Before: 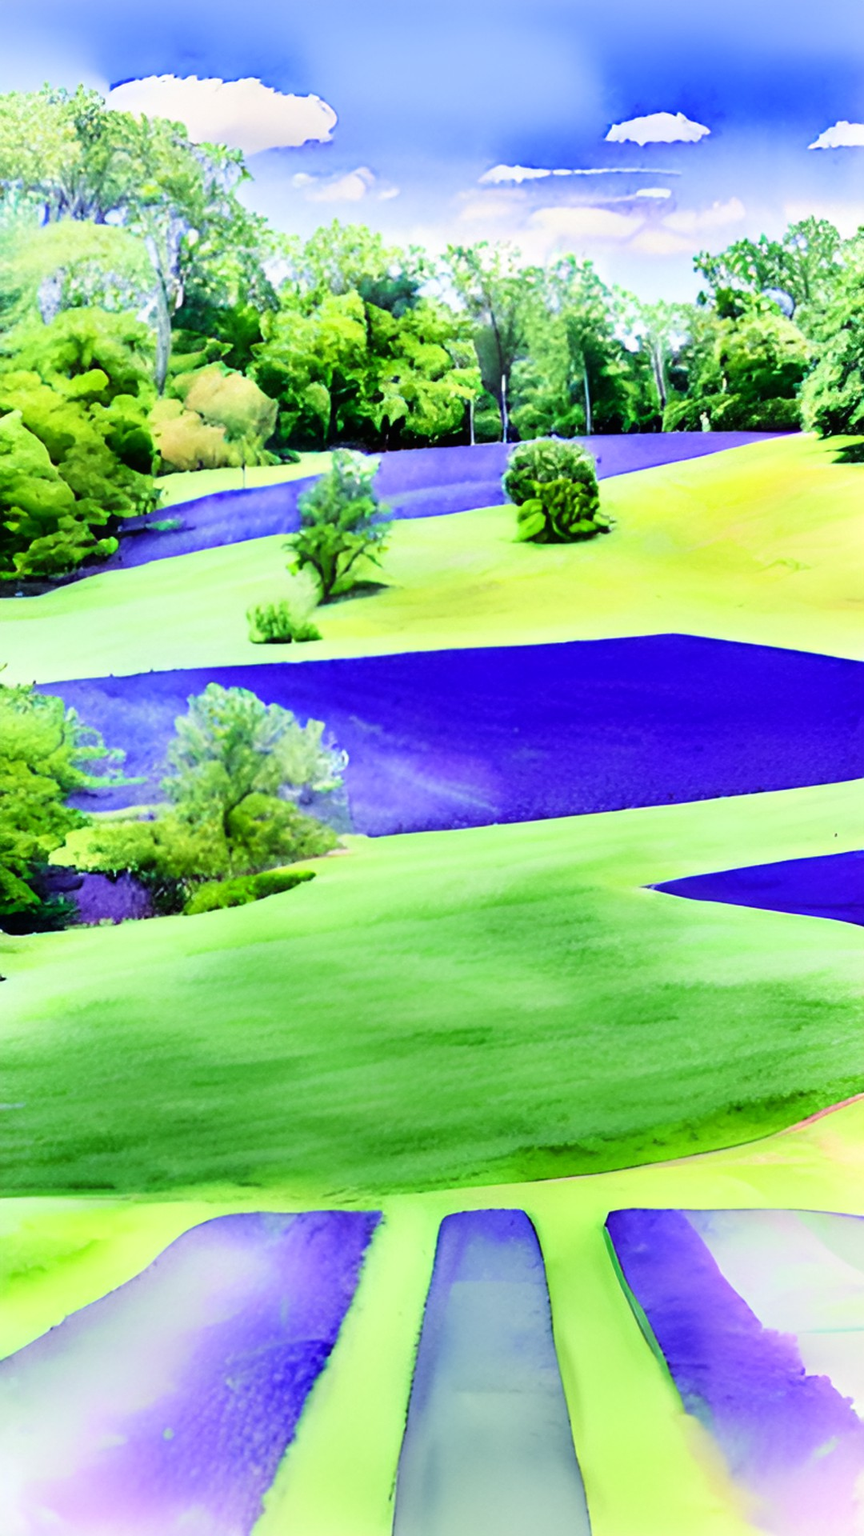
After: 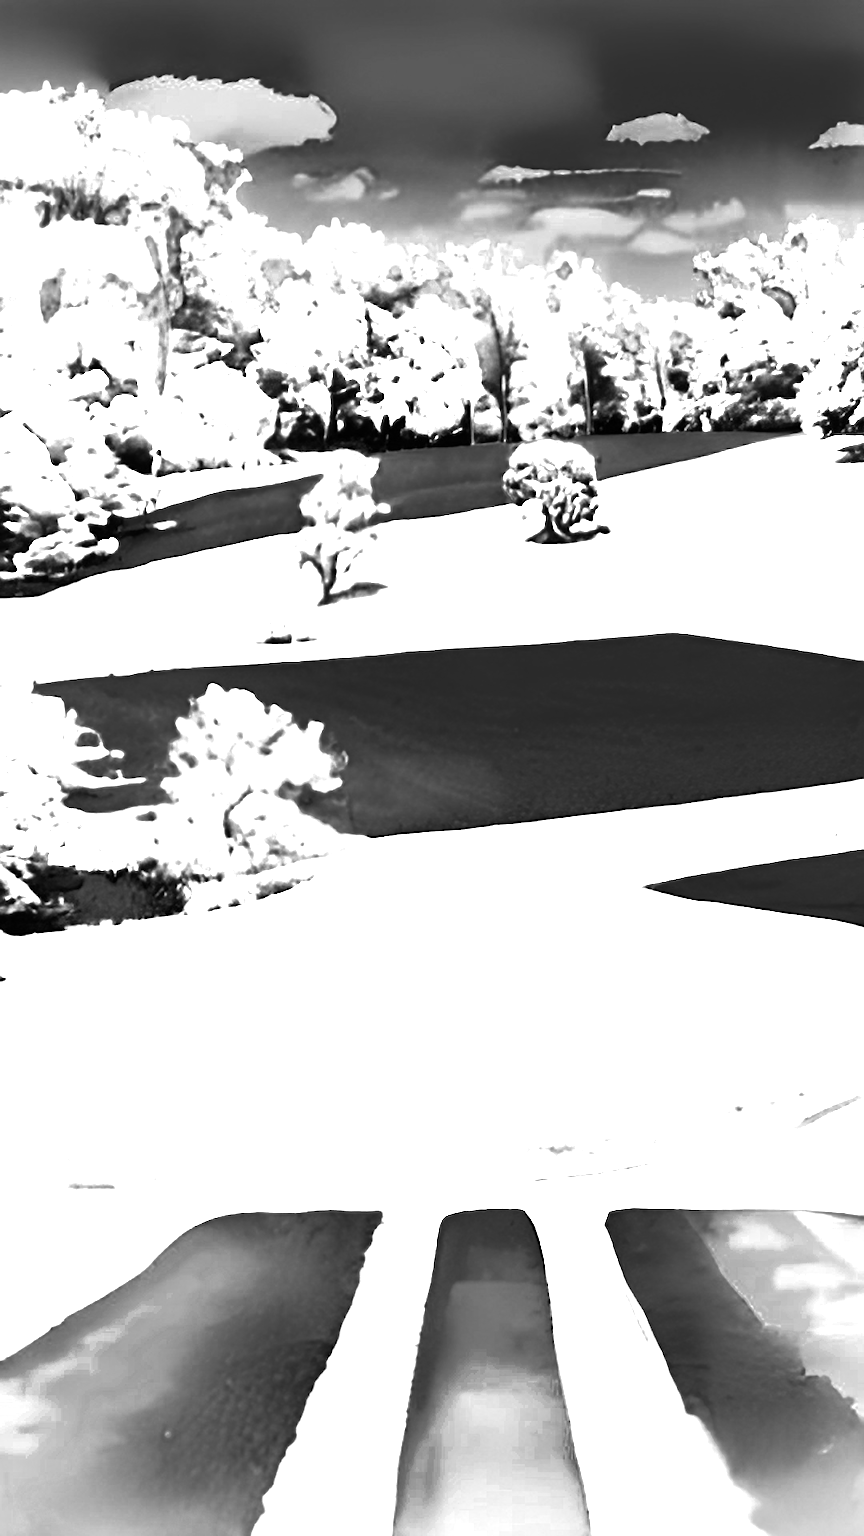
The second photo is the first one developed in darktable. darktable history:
color zones: curves: ch0 [(0, 0.554) (0.146, 0.662) (0.293, 0.86) (0.503, 0.774) (0.637, 0.106) (0.74, 0.072) (0.866, 0.488) (0.998, 0.569)]; ch1 [(0, 0) (0.143, 0) (0.286, 0) (0.429, 0) (0.571, 0) (0.714, 0) (0.857, 0)], mix 42.49%
exposure: exposure -0.345 EV, compensate highlight preservation false
